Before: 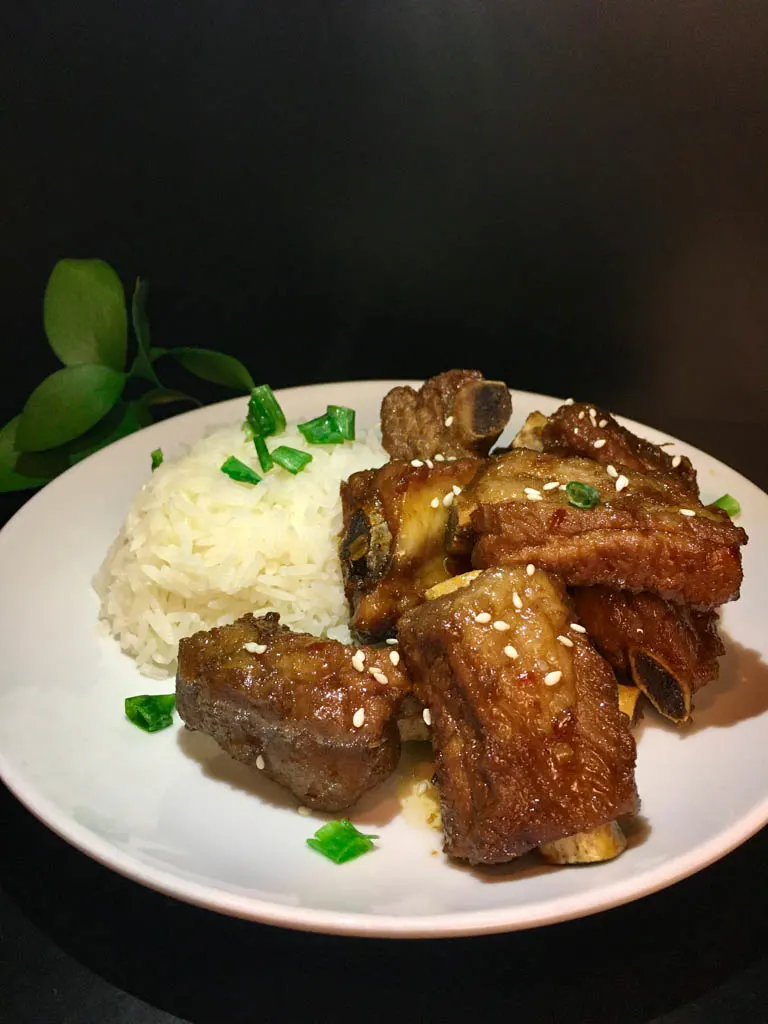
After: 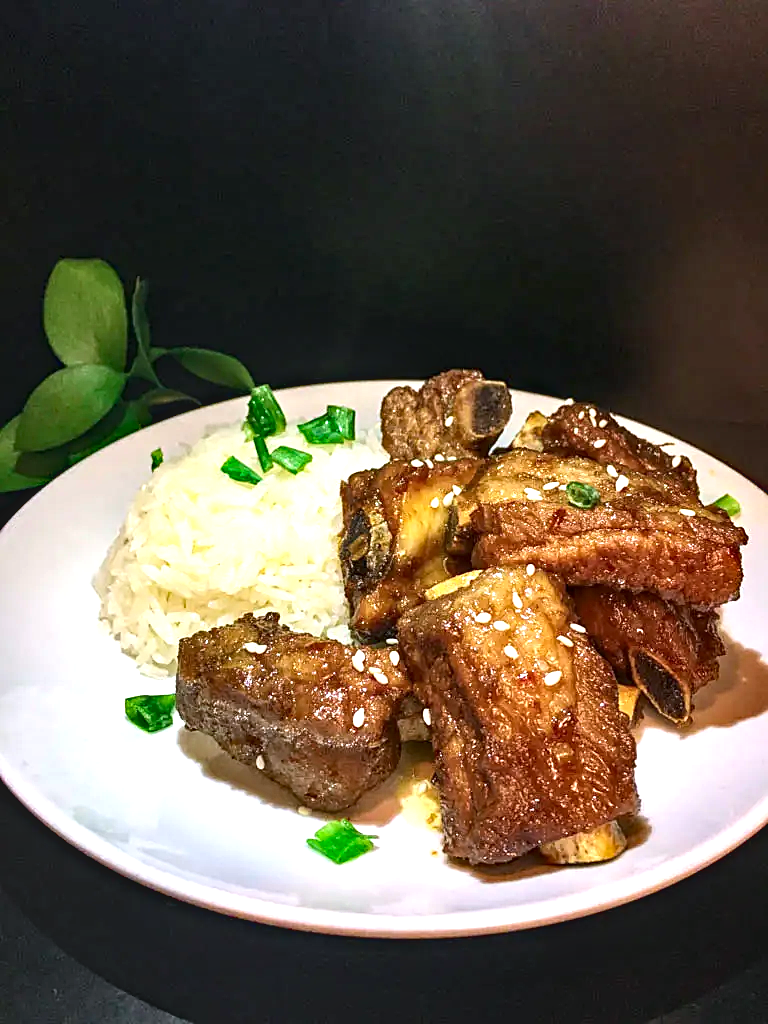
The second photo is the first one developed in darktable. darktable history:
tone equalizer: on, module defaults
sharpen: on, module defaults
haze removal: strength 0.278, distance 0.245, compatibility mode true, adaptive false
exposure: black level correction 0, exposure 0.893 EV, compensate highlight preservation false
local contrast: detail 130%
contrast brightness saturation: contrast 0.136
color calibration: gray › normalize channels true, illuminant as shot in camera, x 0.358, y 0.373, temperature 4628.91 K, gamut compression 0.029
